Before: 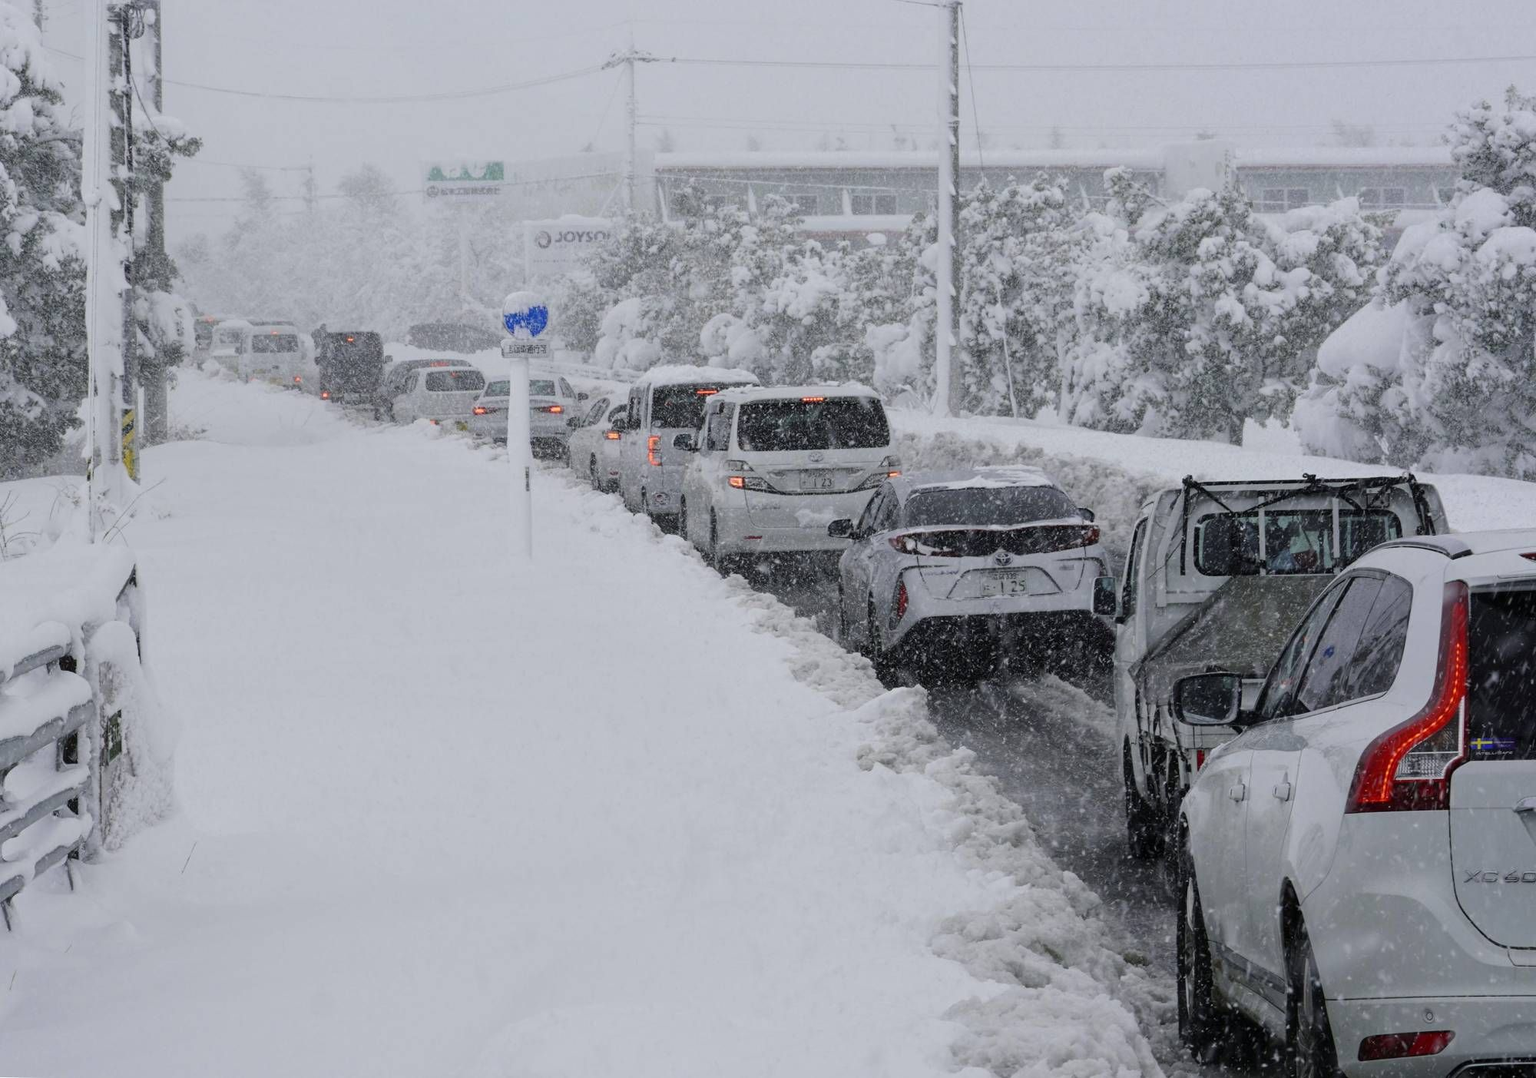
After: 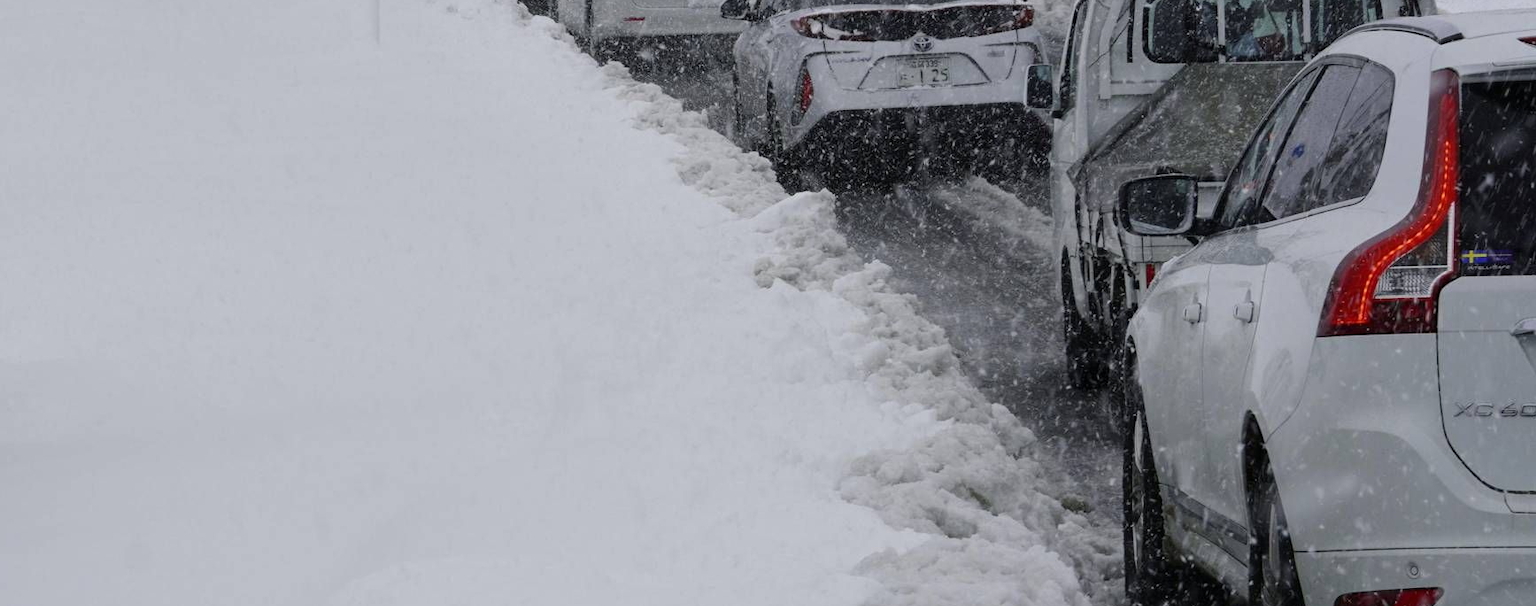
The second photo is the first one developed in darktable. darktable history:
crop and rotate: left 13.235%, top 48.325%, bottom 2.796%
